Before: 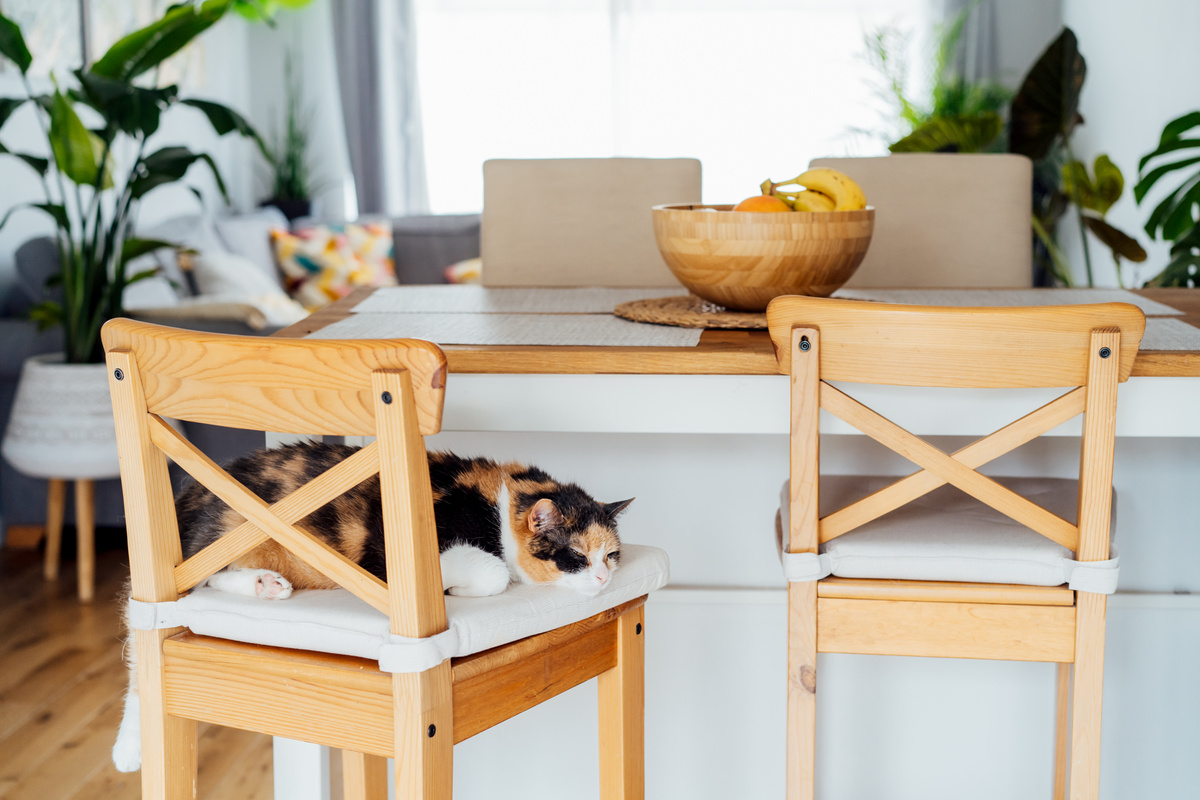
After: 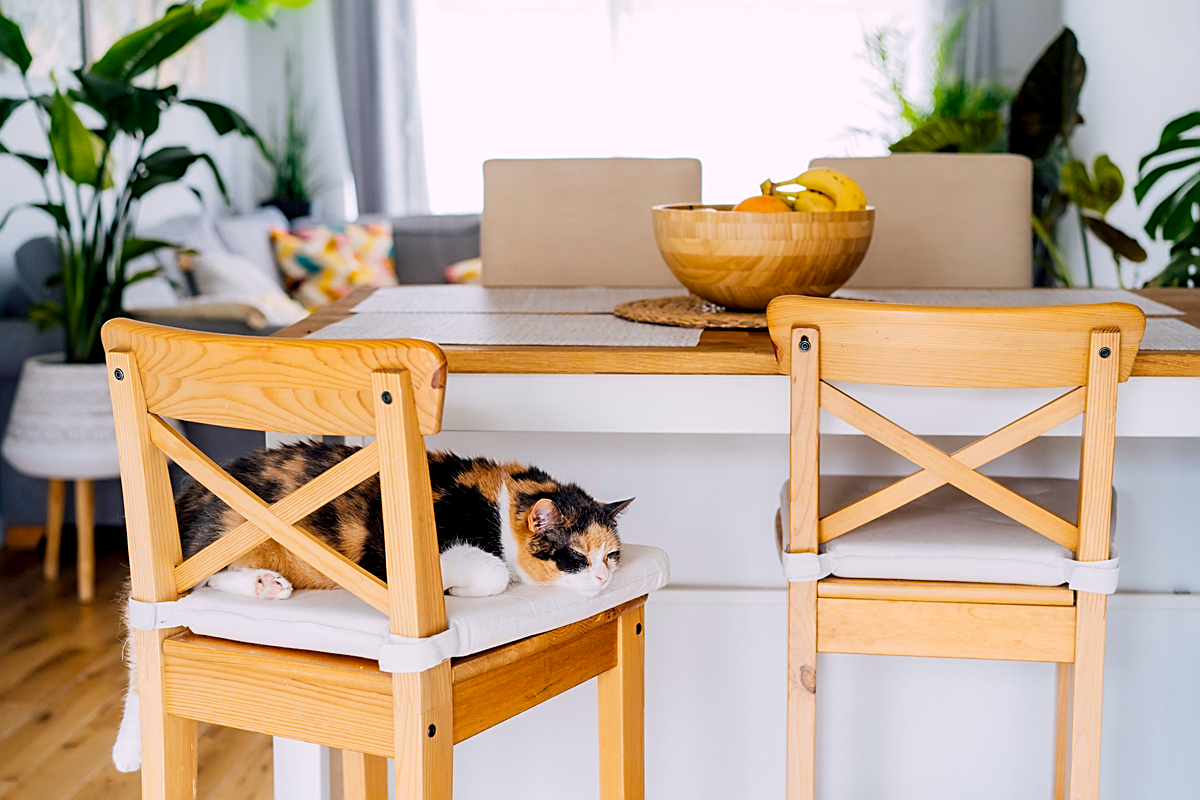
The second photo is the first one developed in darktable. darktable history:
color balance rgb: shadows lift › chroma 2%, shadows lift › hue 217.2°, power › chroma 0.25%, power › hue 60°, highlights gain › chroma 1.5%, highlights gain › hue 309.6°, global offset › luminance -0.25%, perceptual saturation grading › global saturation 15%, global vibrance 15%
sharpen: amount 0.55
